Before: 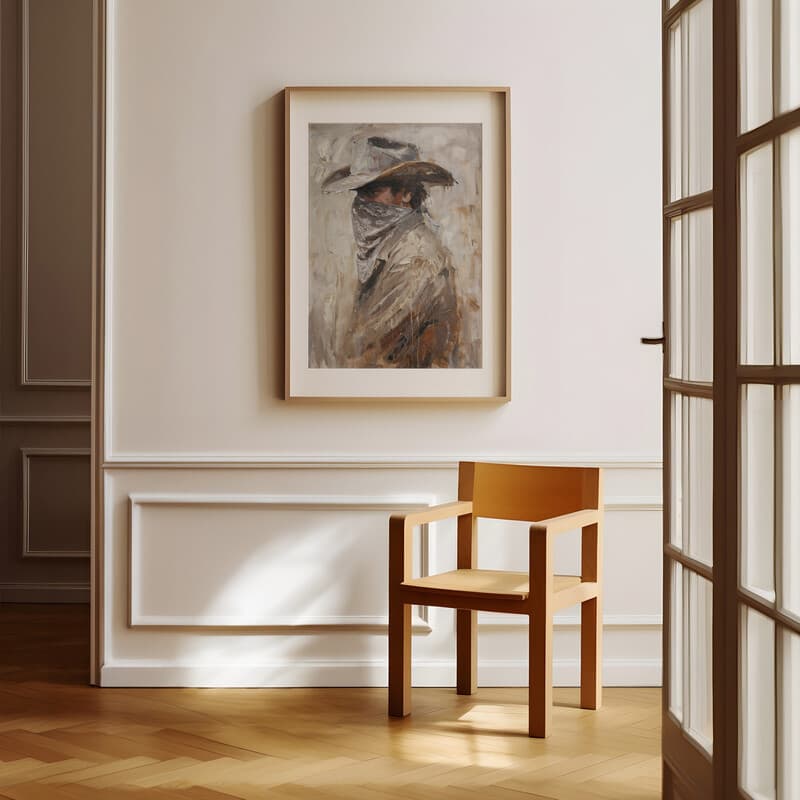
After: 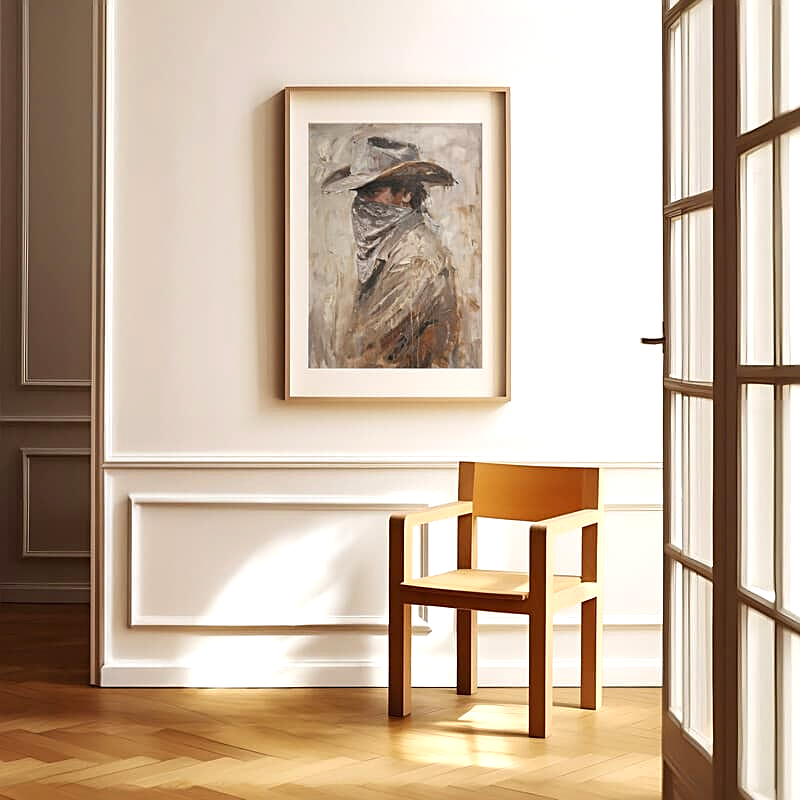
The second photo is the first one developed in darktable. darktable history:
sharpen: amount 0.55
exposure: exposure 0.6 EV, compensate highlight preservation false
